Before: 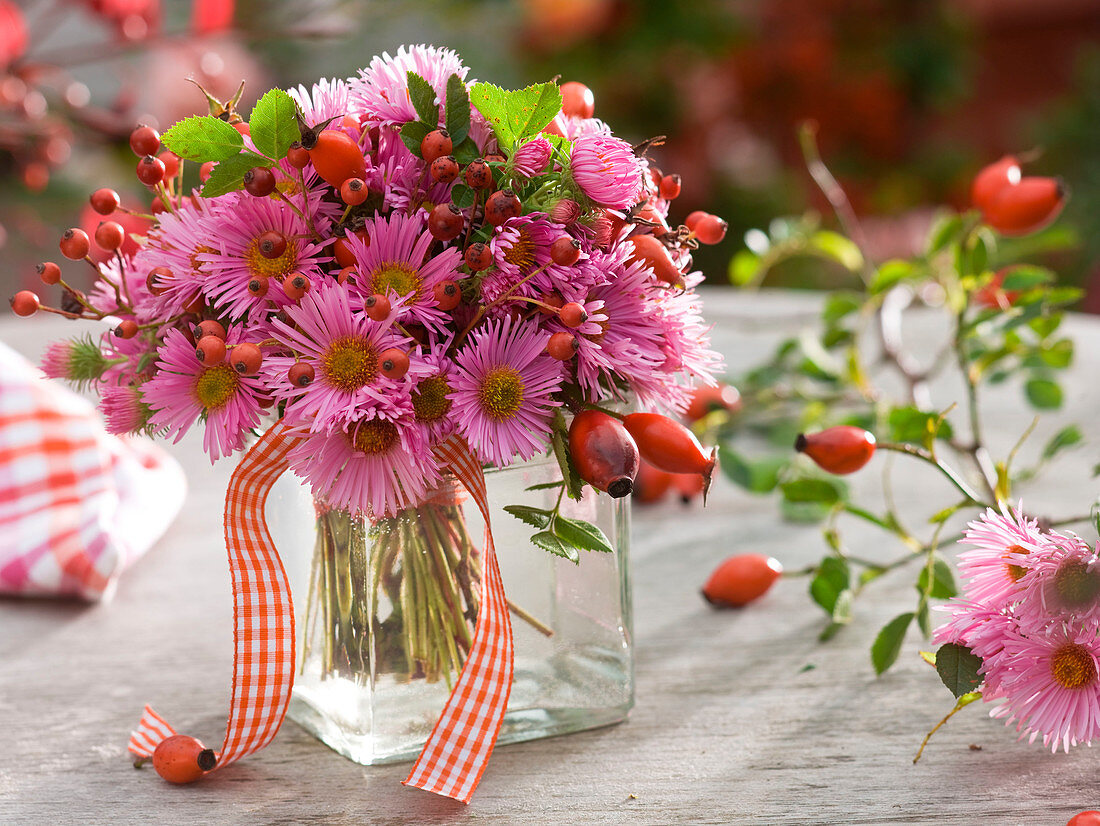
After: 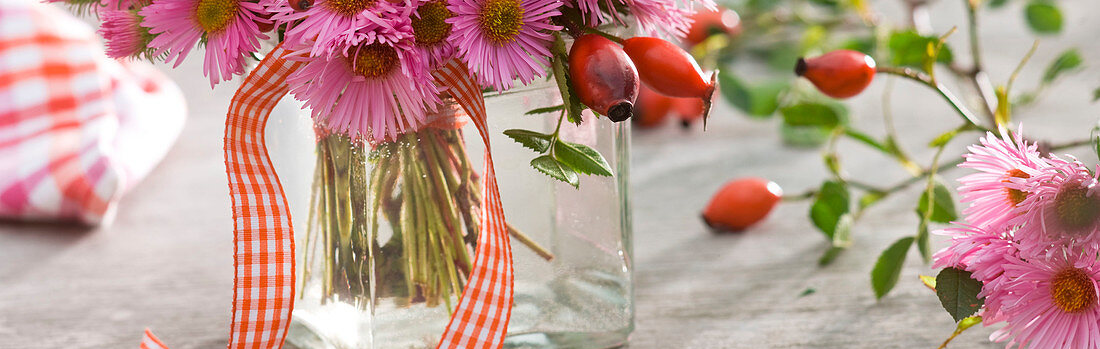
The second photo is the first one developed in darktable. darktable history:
crop: top 45.611%, bottom 12.122%
